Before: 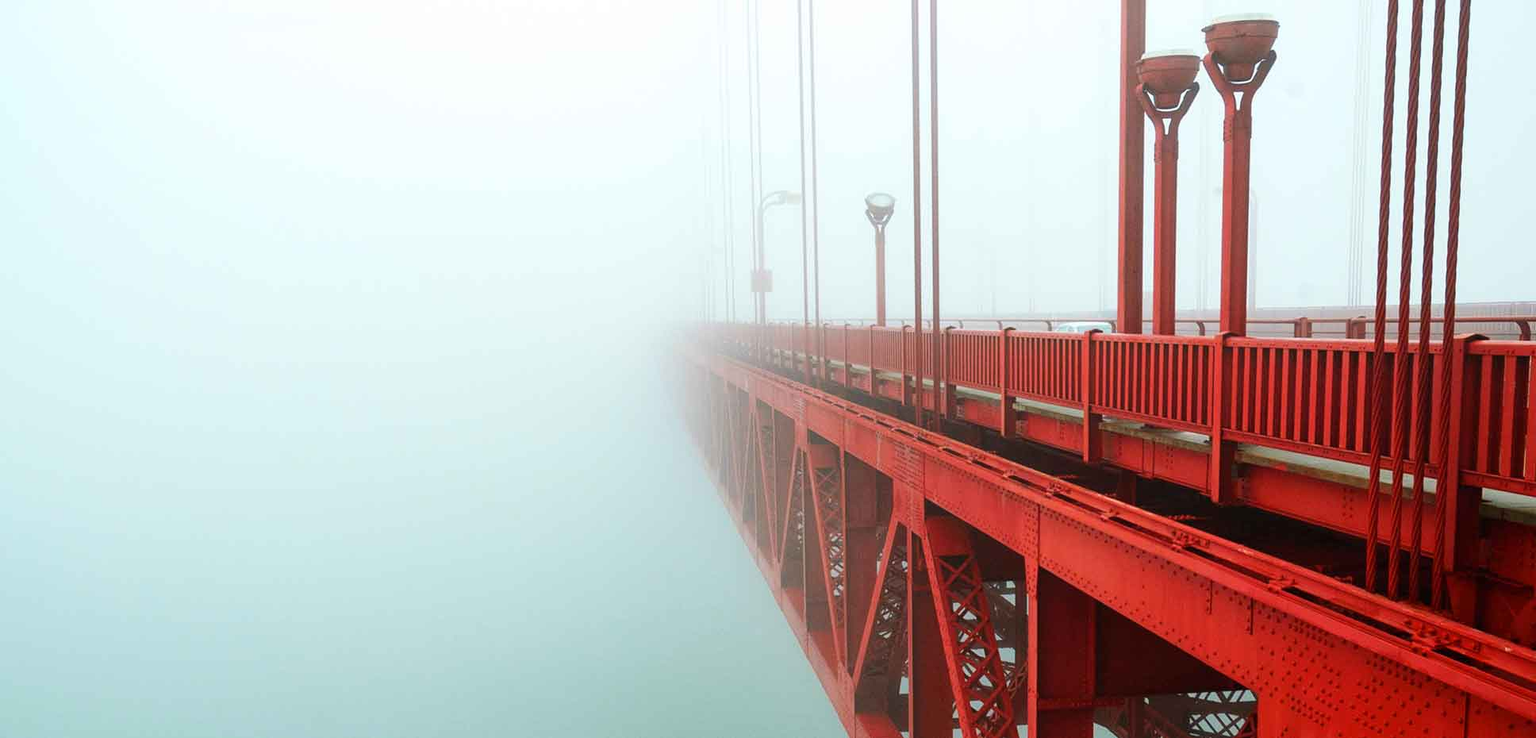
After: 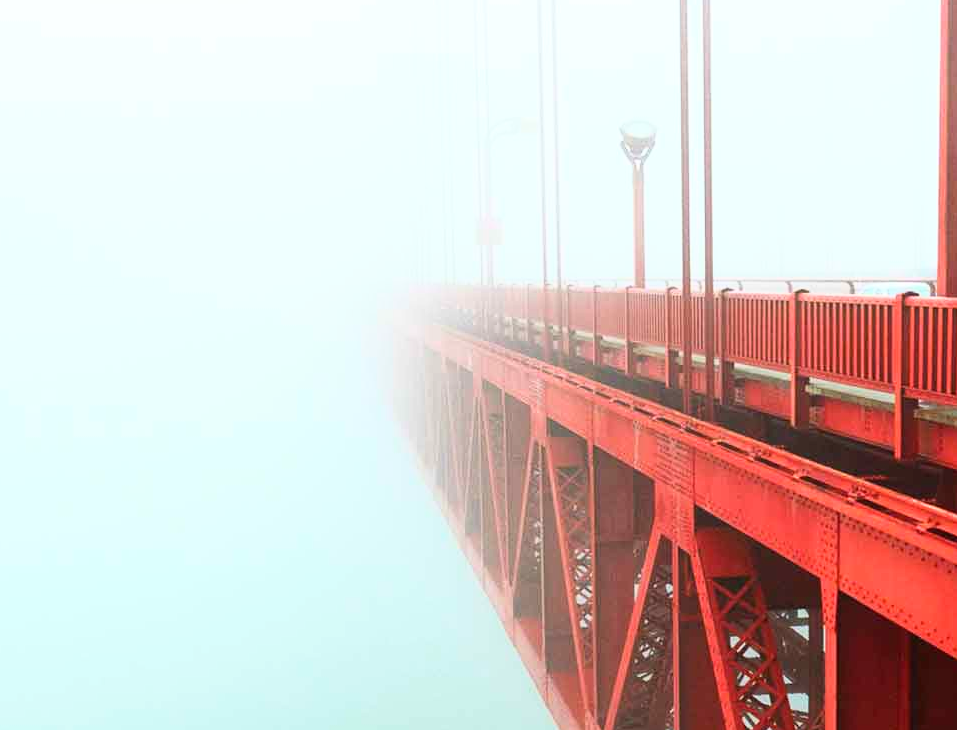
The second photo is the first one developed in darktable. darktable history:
base curve: curves: ch0 [(0, 0) (0.557, 0.834) (1, 1)]
crop and rotate: angle 0.02°, left 24.353%, top 13.219%, right 26.156%, bottom 8.224%
